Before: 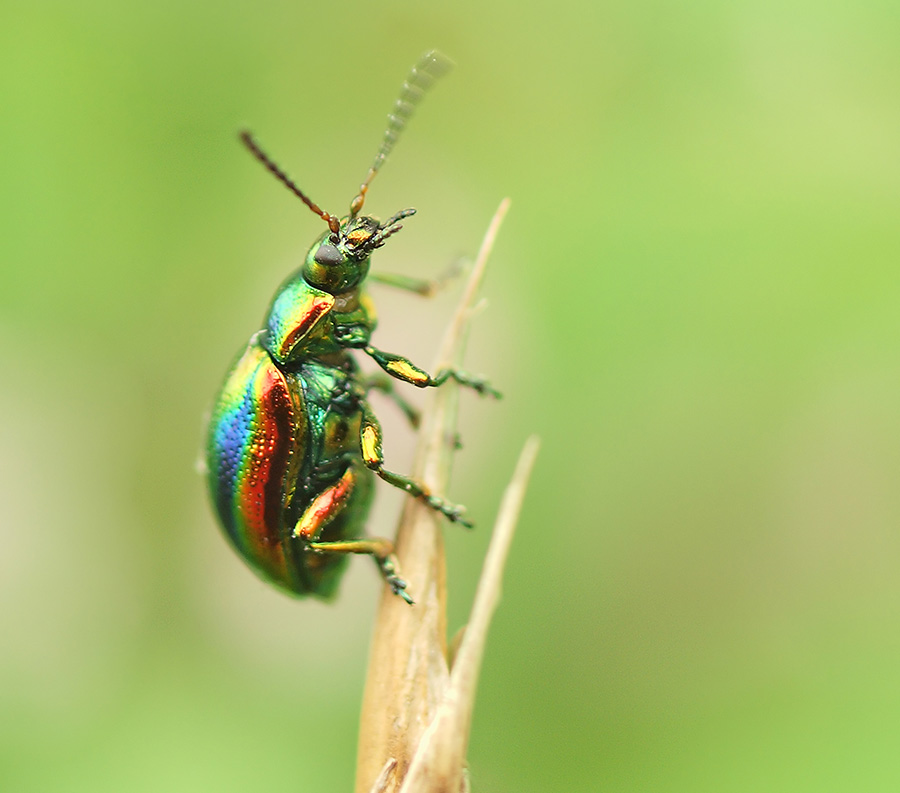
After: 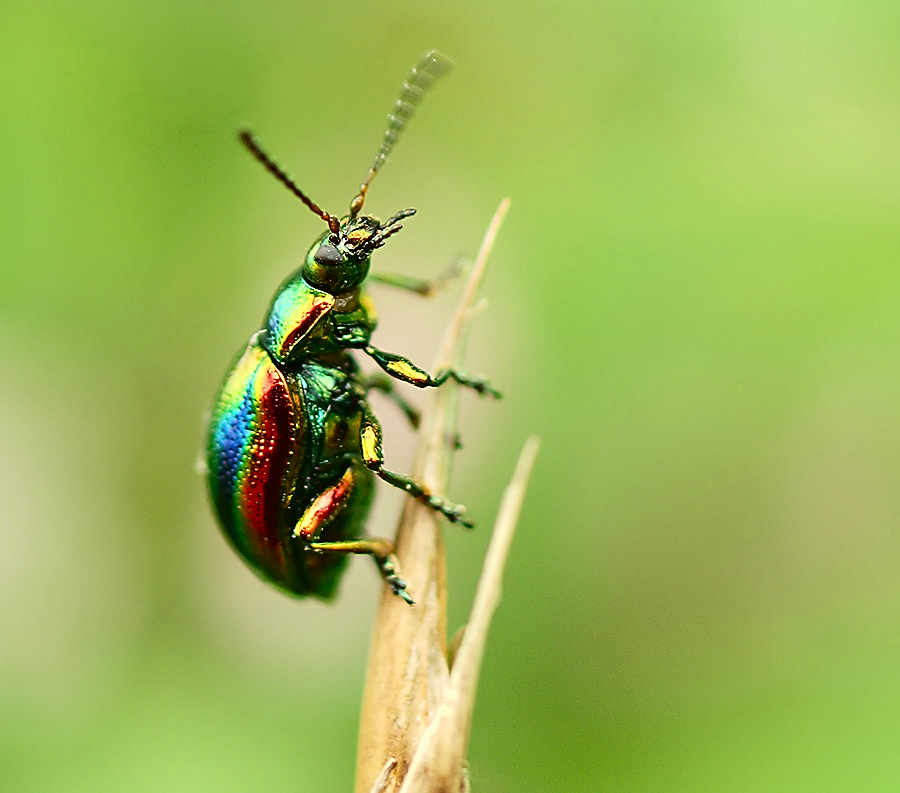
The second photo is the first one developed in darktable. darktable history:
sharpen: on, module defaults
contrast brightness saturation: contrast 0.19, brightness -0.24, saturation 0.11
